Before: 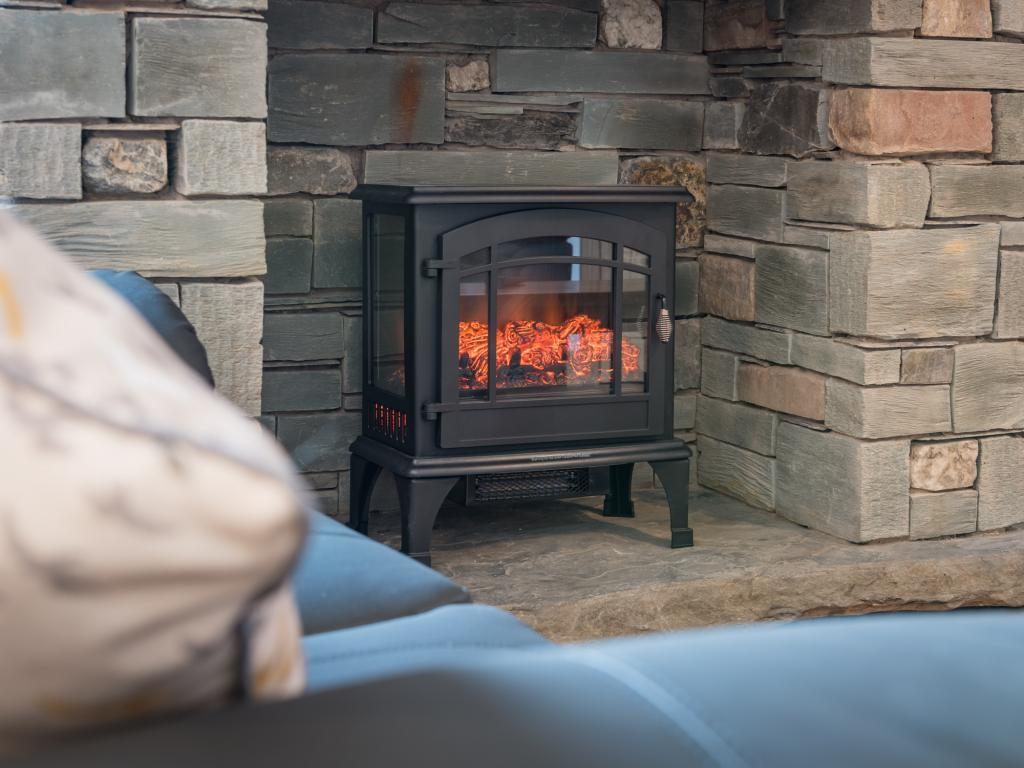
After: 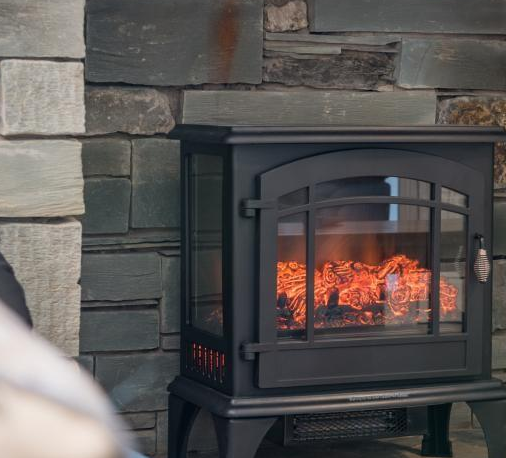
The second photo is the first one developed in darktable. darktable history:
crop: left 17.828%, top 7.89%, right 32.715%, bottom 32.356%
